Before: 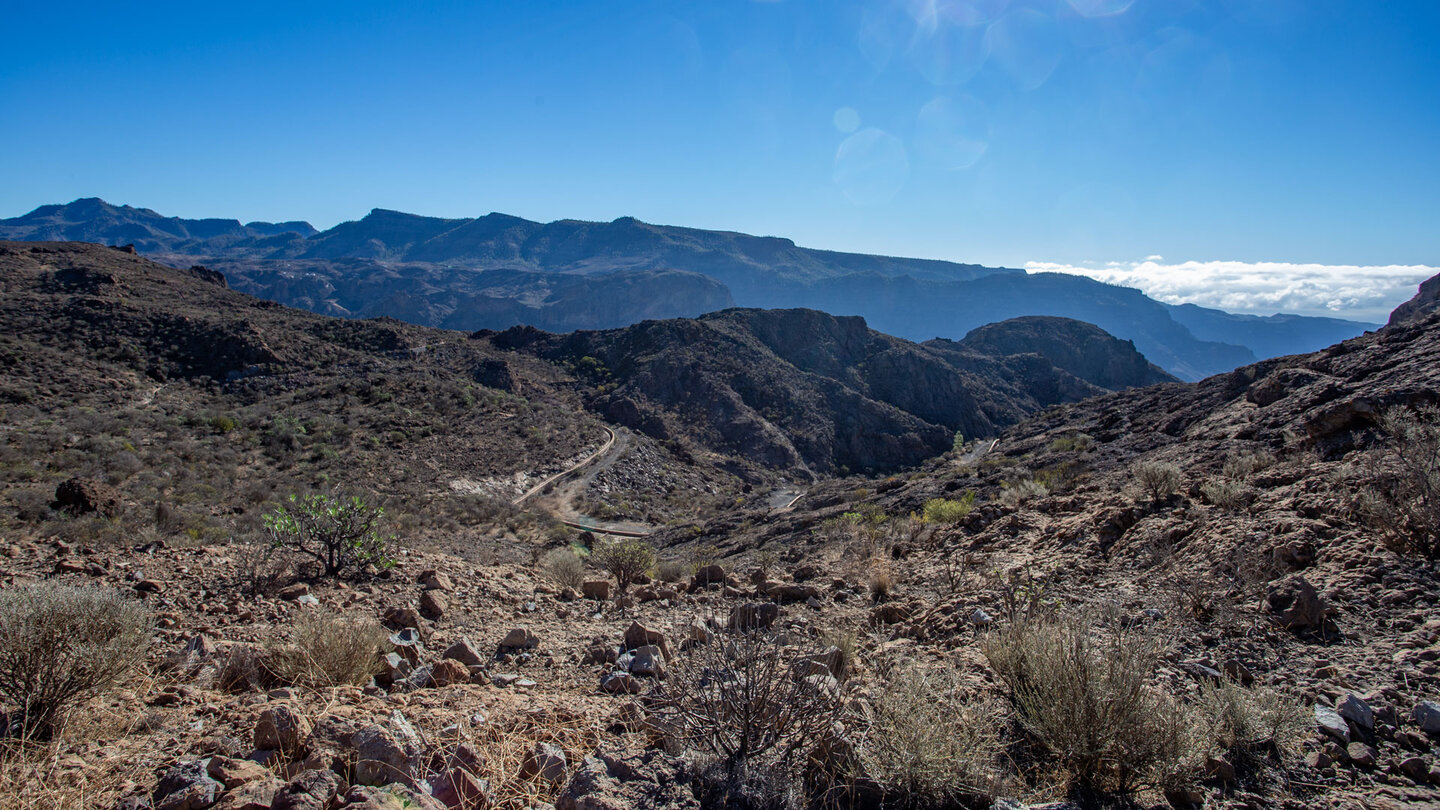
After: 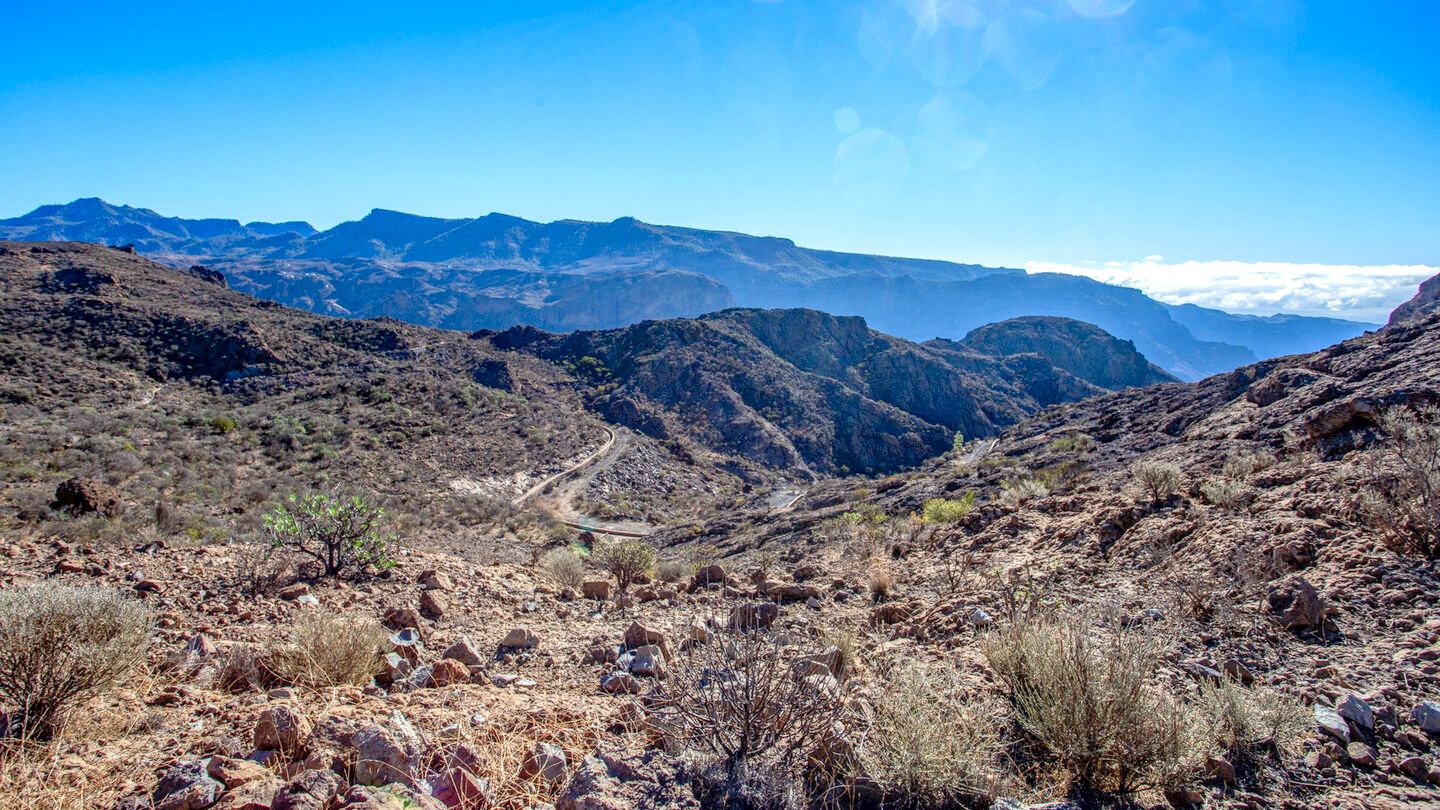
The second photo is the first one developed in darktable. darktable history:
levels: levels [0, 0.397, 0.955]
local contrast: highlights 61%, detail 143%, midtone range 0.428
